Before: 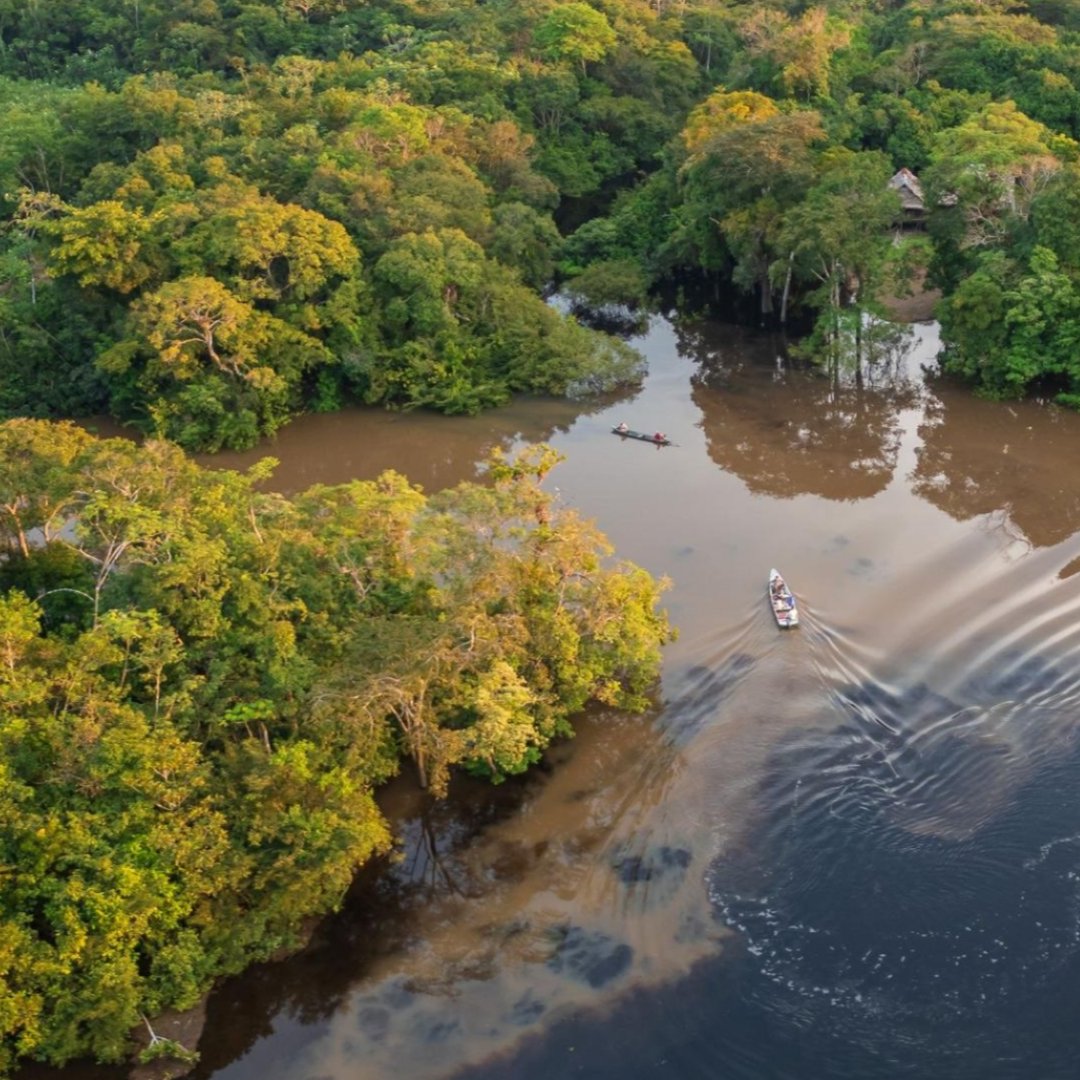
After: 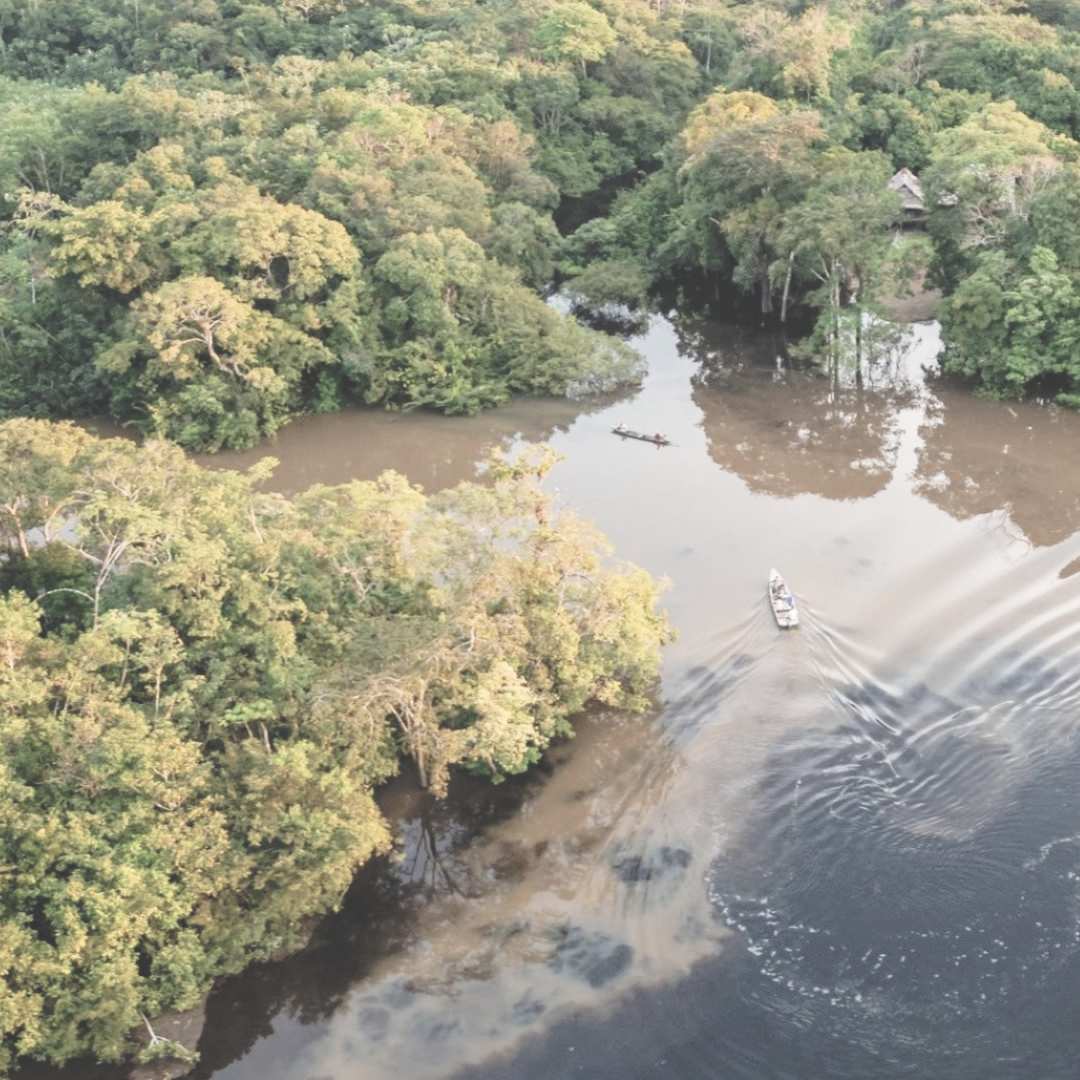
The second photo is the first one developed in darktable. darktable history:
contrast brightness saturation: brightness 0.18, saturation -0.5
tone curve: curves: ch0 [(0, 0) (0.003, 0.203) (0.011, 0.203) (0.025, 0.21) (0.044, 0.22) (0.069, 0.231) (0.1, 0.243) (0.136, 0.255) (0.177, 0.277) (0.224, 0.305) (0.277, 0.346) (0.335, 0.412) (0.399, 0.492) (0.468, 0.571) (0.543, 0.658) (0.623, 0.75) (0.709, 0.837) (0.801, 0.905) (0.898, 0.955) (1, 1)], preserve colors none
